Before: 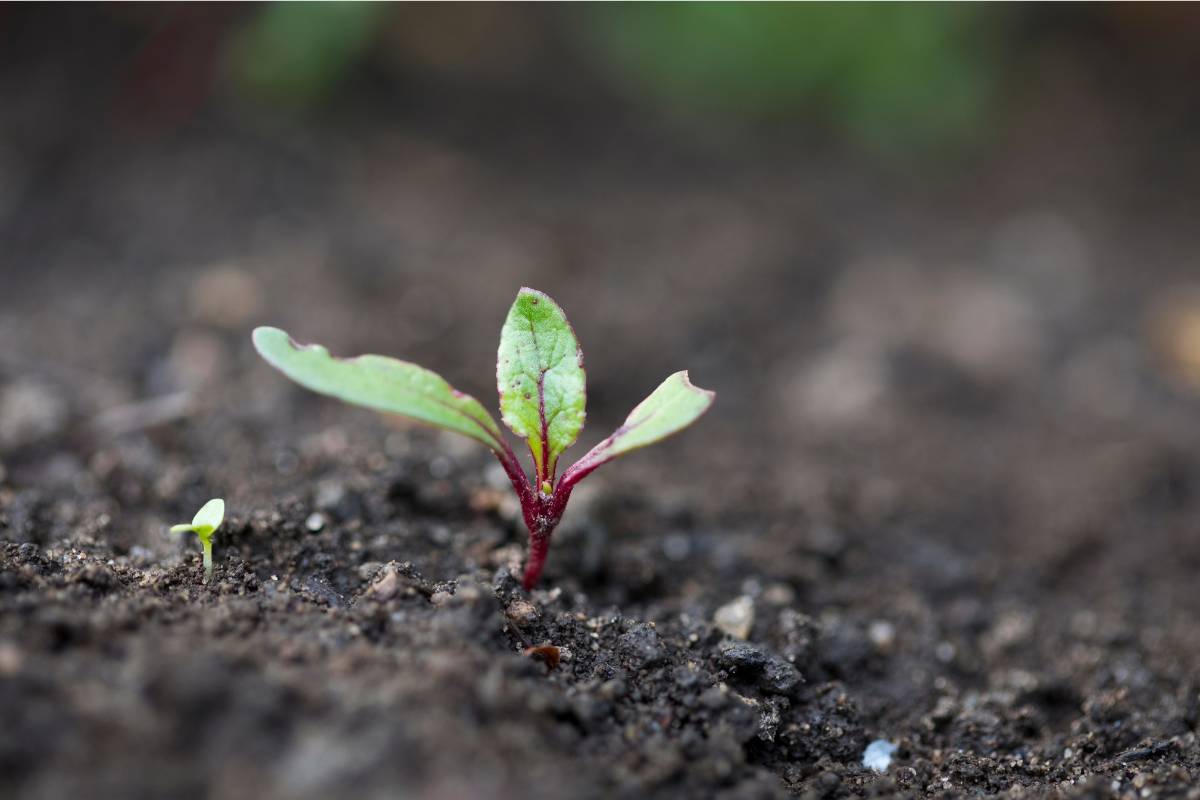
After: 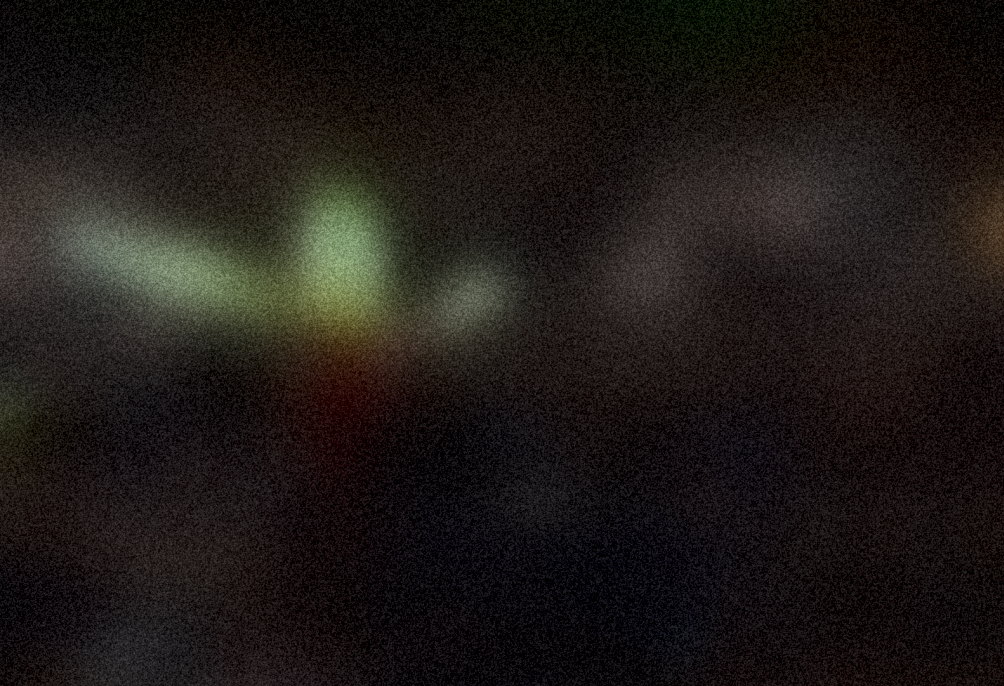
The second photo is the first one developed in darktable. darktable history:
crop: left 16.315%, top 14.246%
lowpass: radius 31.92, contrast 1.72, brightness -0.98, saturation 0.94
color balance rgb: perceptual saturation grading › global saturation 25%, perceptual brilliance grading › mid-tones 10%, perceptual brilliance grading › shadows 15%, global vibrance 20%
grain: coarseness 46.9 ISO, strength 50.21%, mid-tones bias 0%
